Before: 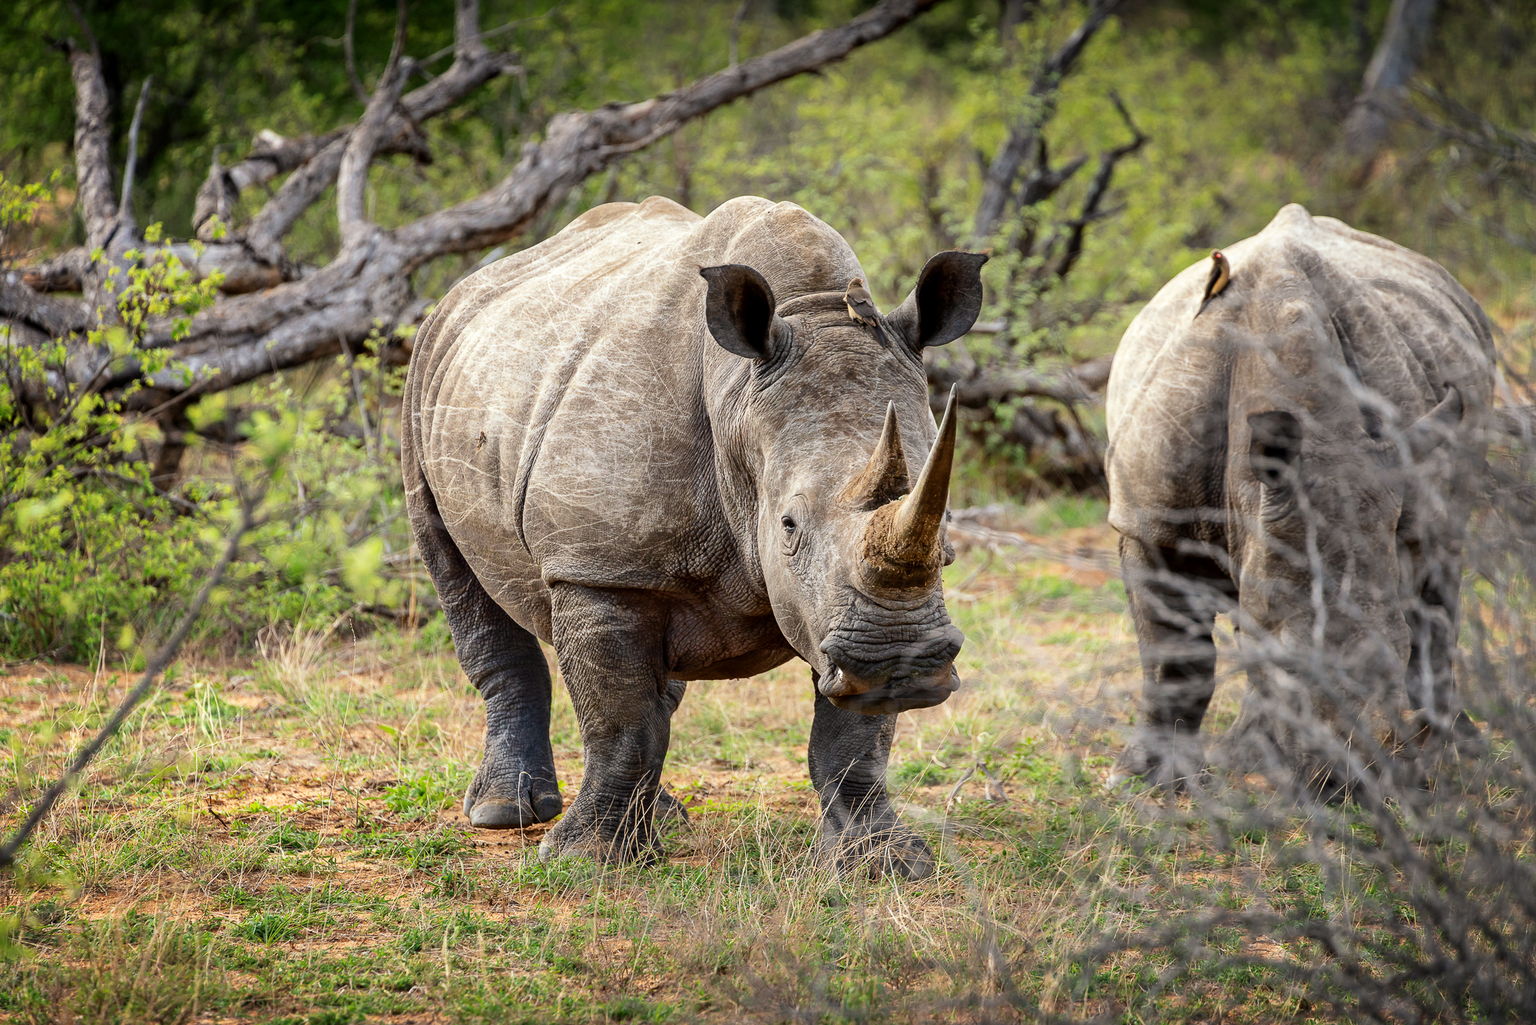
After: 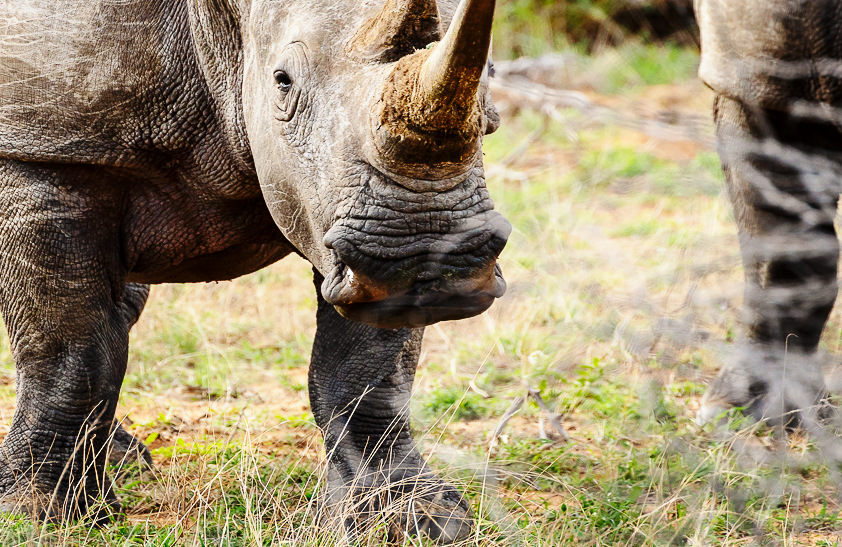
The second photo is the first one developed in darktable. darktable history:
crop: left 37.221%, top 45.169%, right 20.63%, bottom 13.777%
base curve: curves: ch0 [(0, 0) (0.036, 0.025) (0.121, 0.166) (0.206, 0.329) (0.605, 0.79) (1, 1)], preserve colors none
